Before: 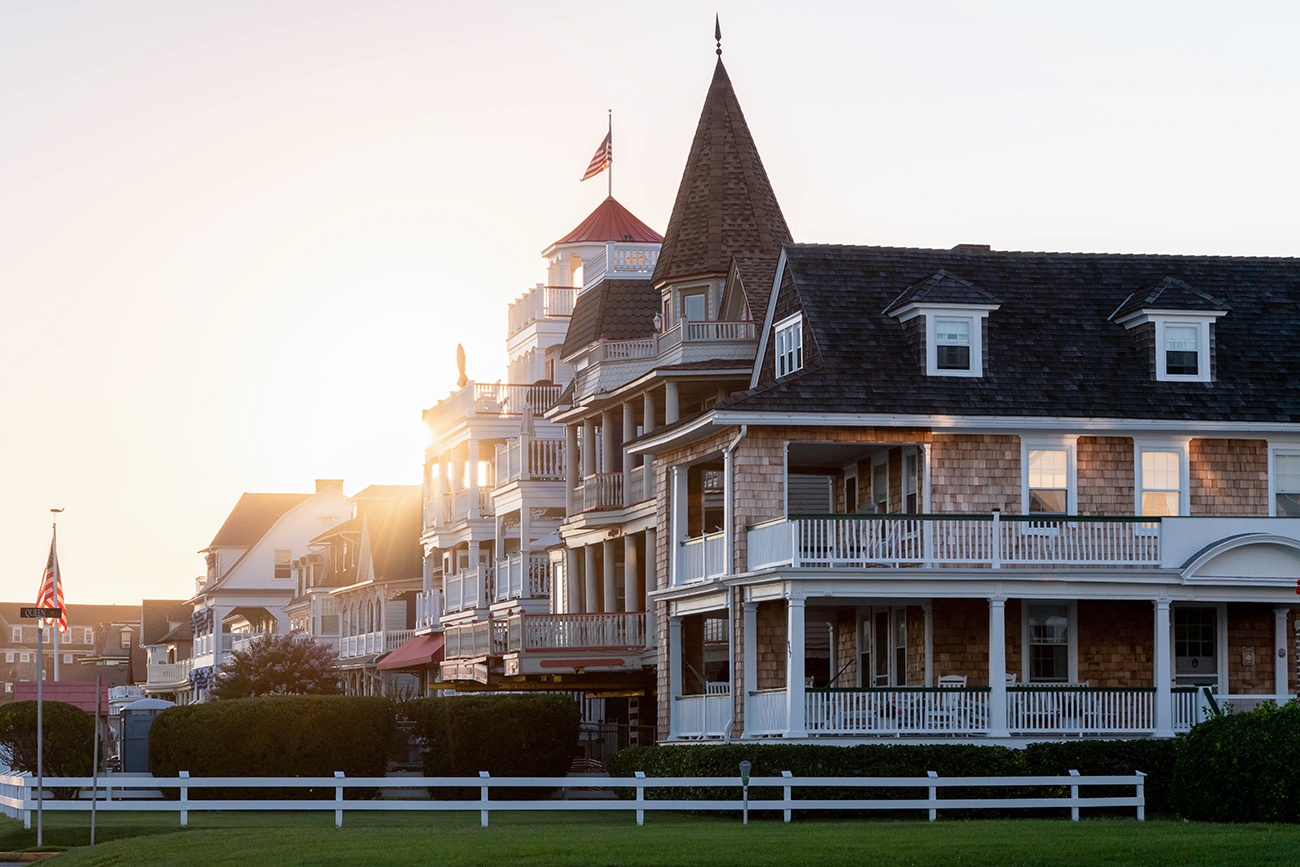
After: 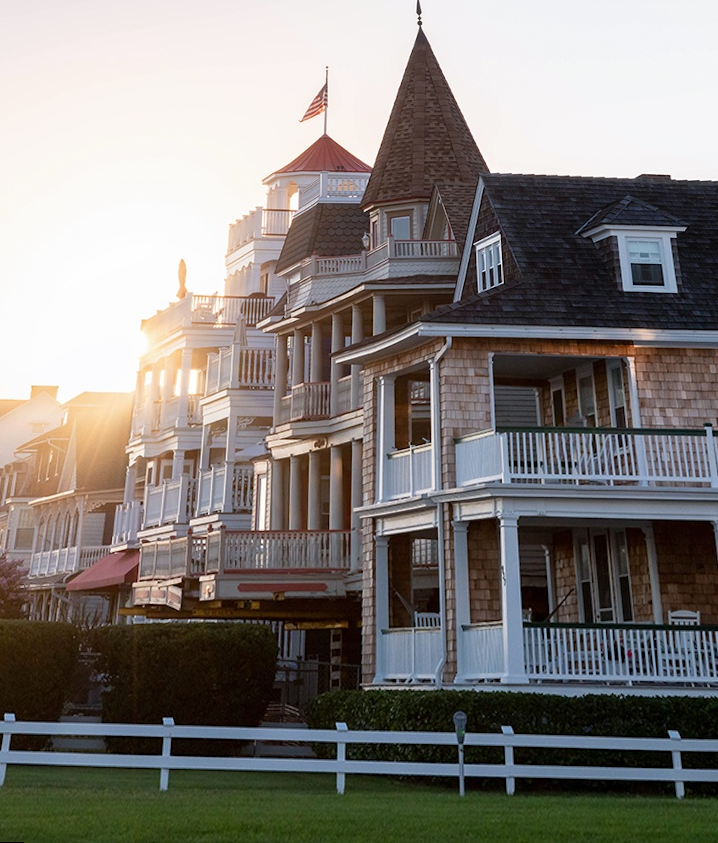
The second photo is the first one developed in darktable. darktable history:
rotate and perspective: rotation 0.72°, lens shift (vertical) -0.352, lens shift (horizontal) -0.051, crop left 0.152, crop right 0.859, crop top 0.019, crop bottom 0.964
crop and rotate: left 14.292%, right 19.041%
